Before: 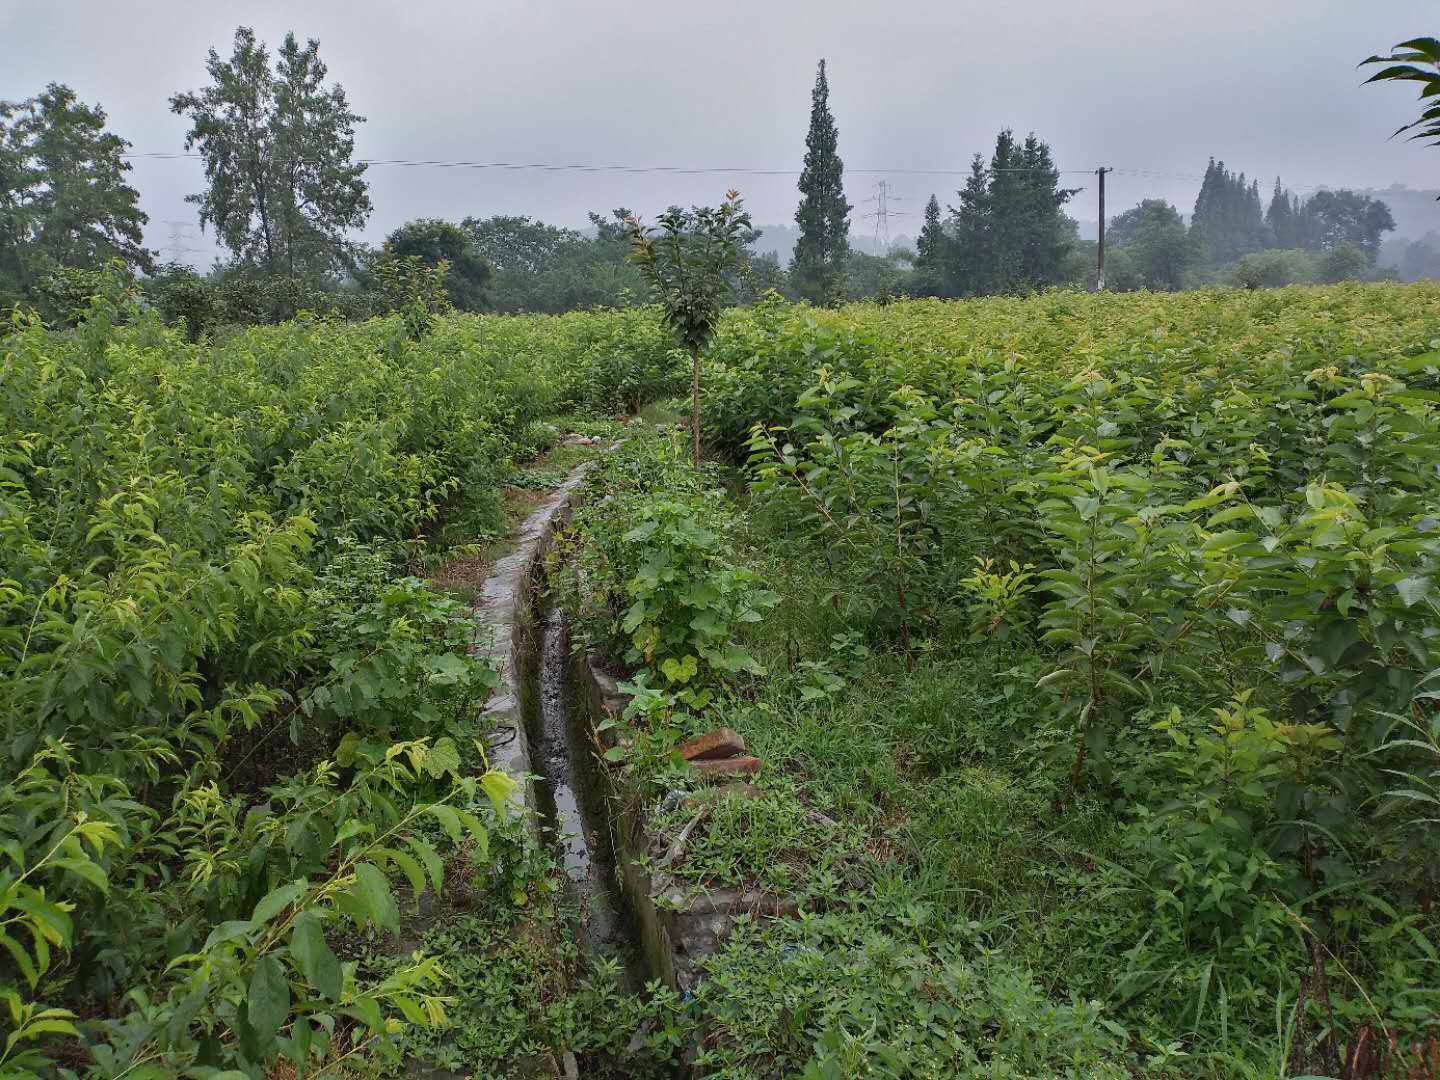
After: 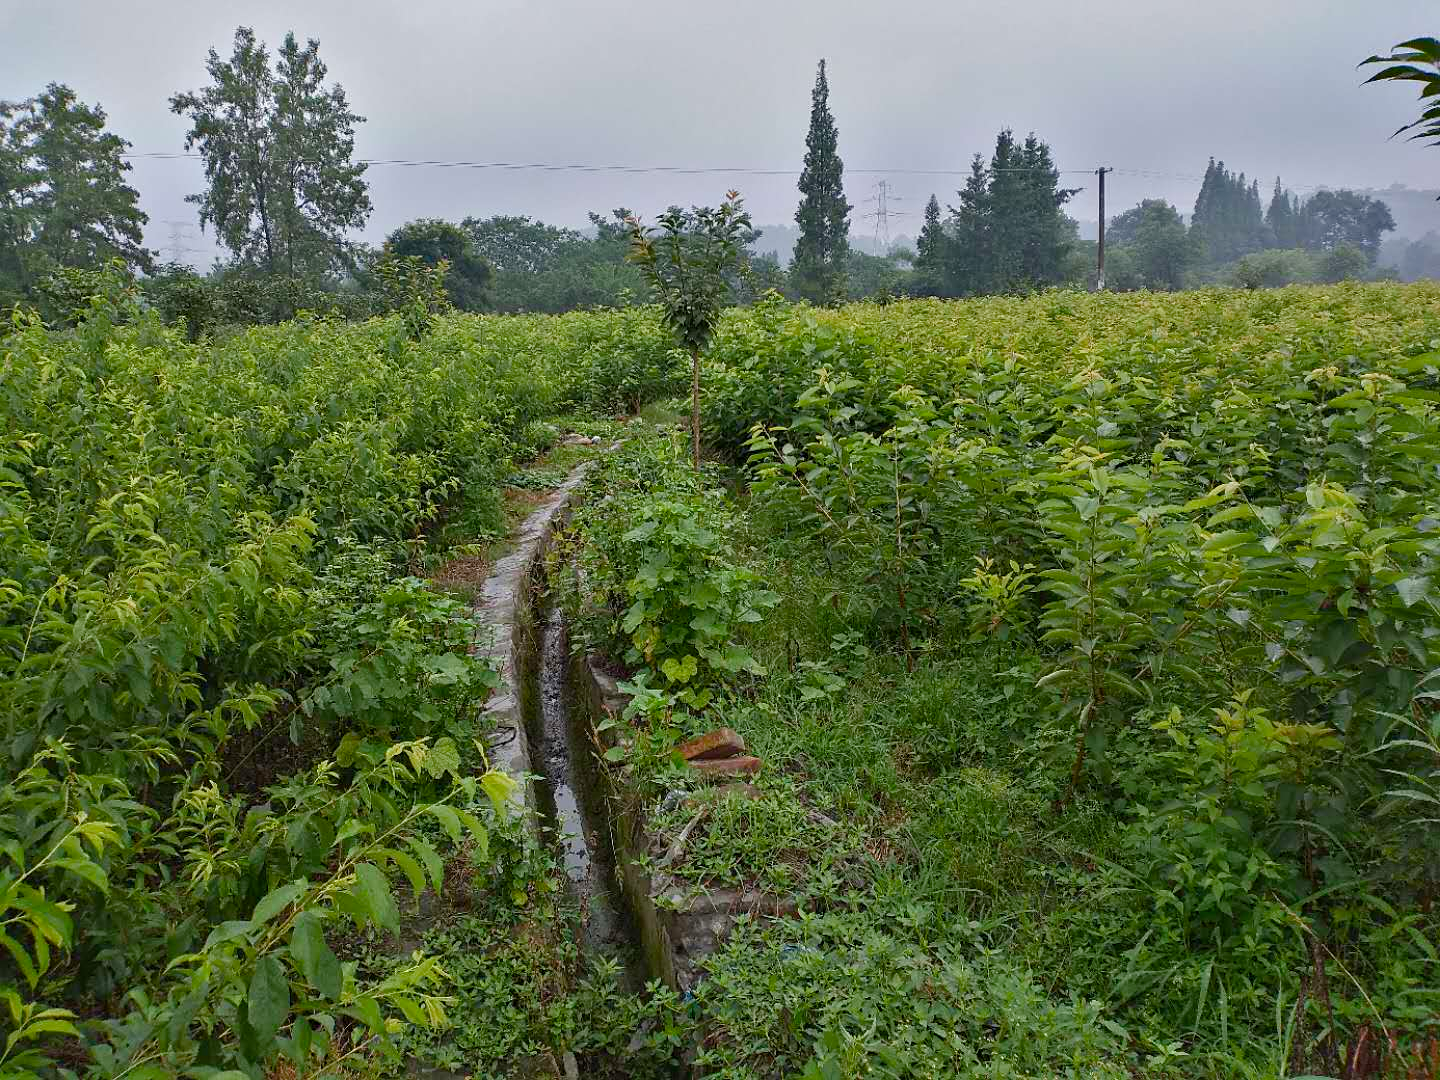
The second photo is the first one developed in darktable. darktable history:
sharpen: amount 0.2
color balance rgb: perceptual saturation grading › global saturation 20%, perceptual saturation grading › highlights -25%, perceptual saturation grading › shadows 25%
